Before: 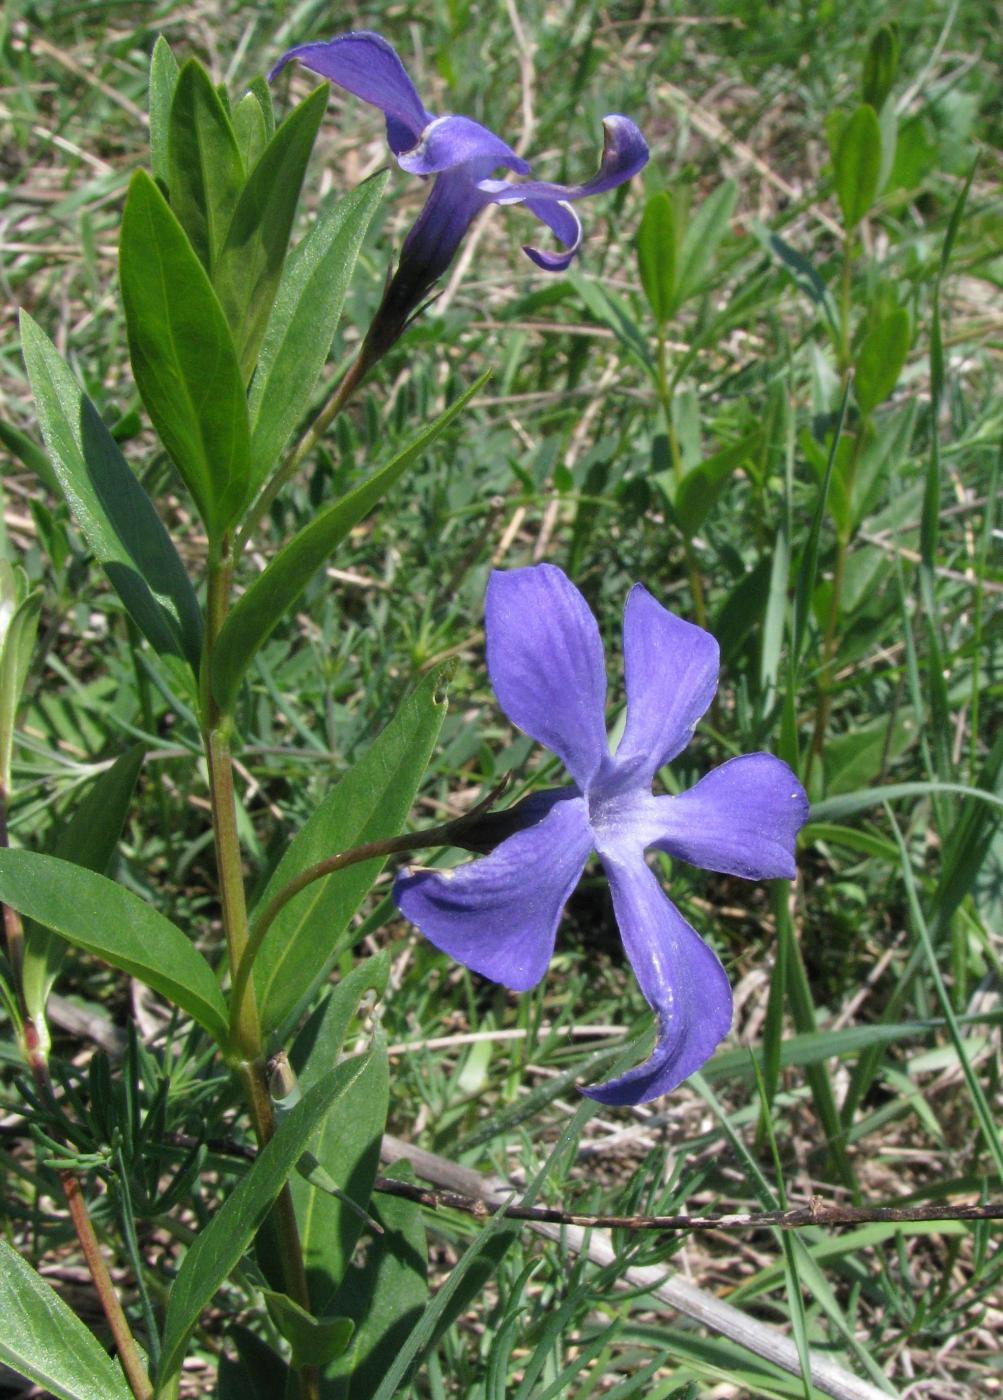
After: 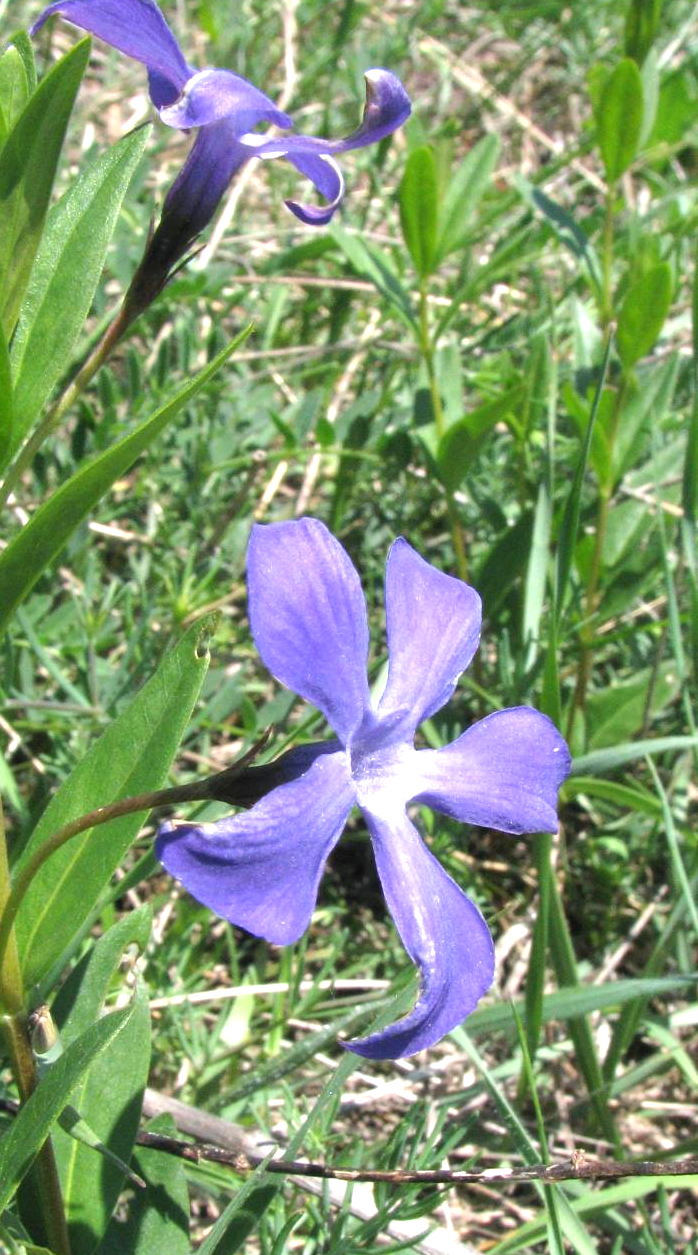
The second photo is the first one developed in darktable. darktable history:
exposure: black level correction 0, exposure 0.895 EV, compensate highlight preservation false
crop and rotate: left 23.797%, top 3.317%, right 6.602%, bottom 7.009%
